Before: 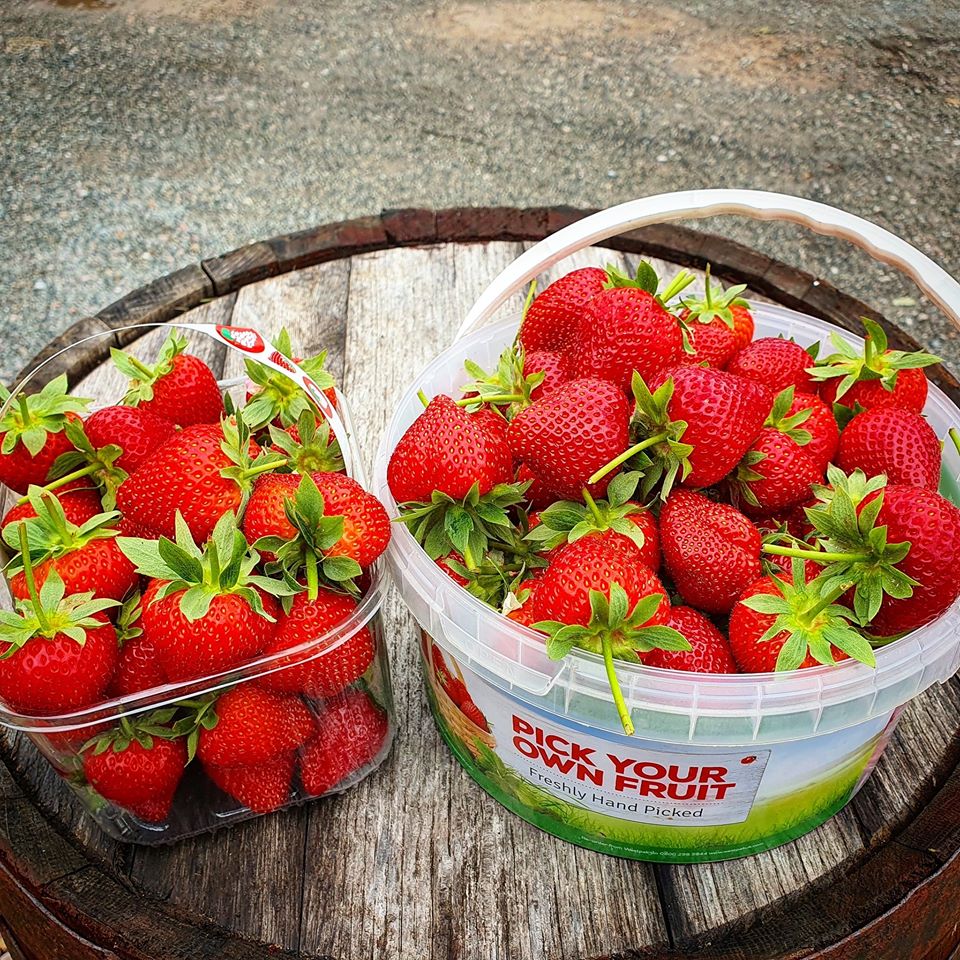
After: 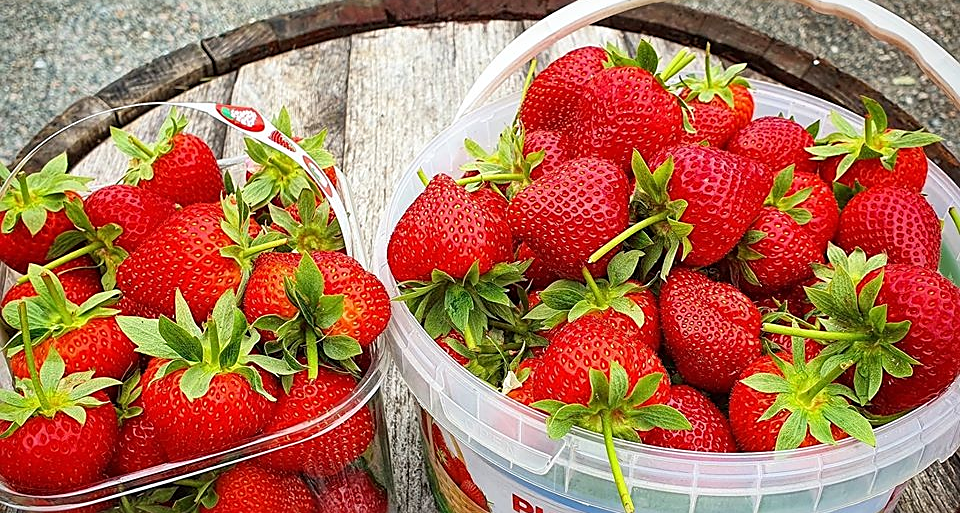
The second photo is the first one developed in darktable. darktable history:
sharpen: on, module defaults
crop and rotate: top 23.043%, bottom 23.437%
